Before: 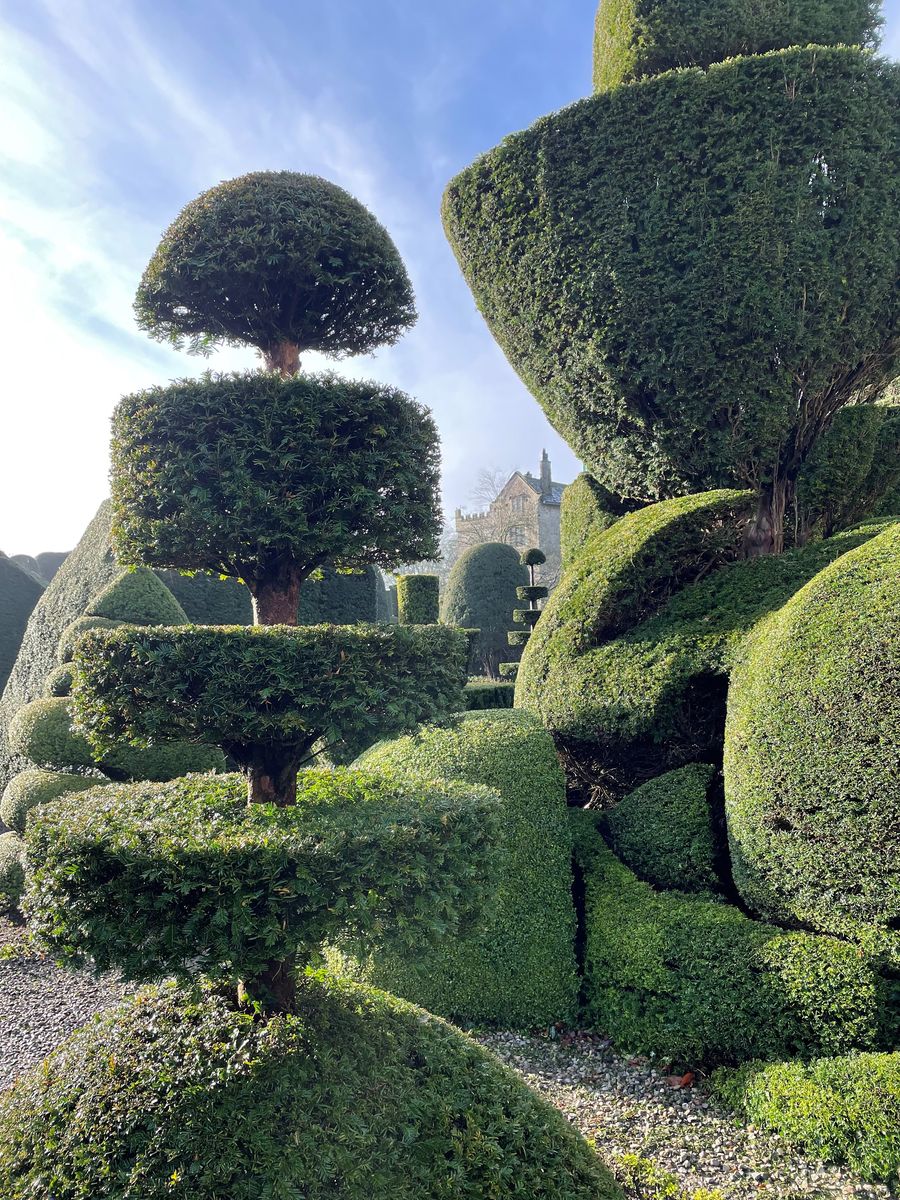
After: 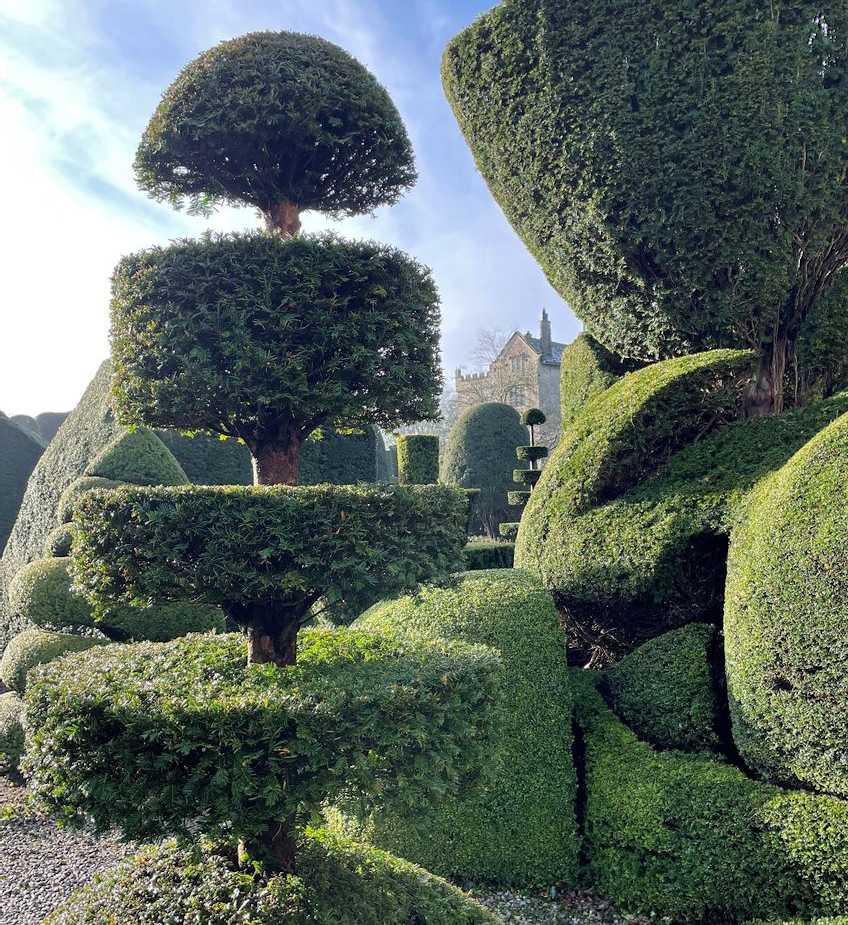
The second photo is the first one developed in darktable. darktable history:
crop and rotate: angle 0.03°, top 11.643%, right 5.651%, bottom 11.189%
haze removal: compatibility mode true, adaptive false
